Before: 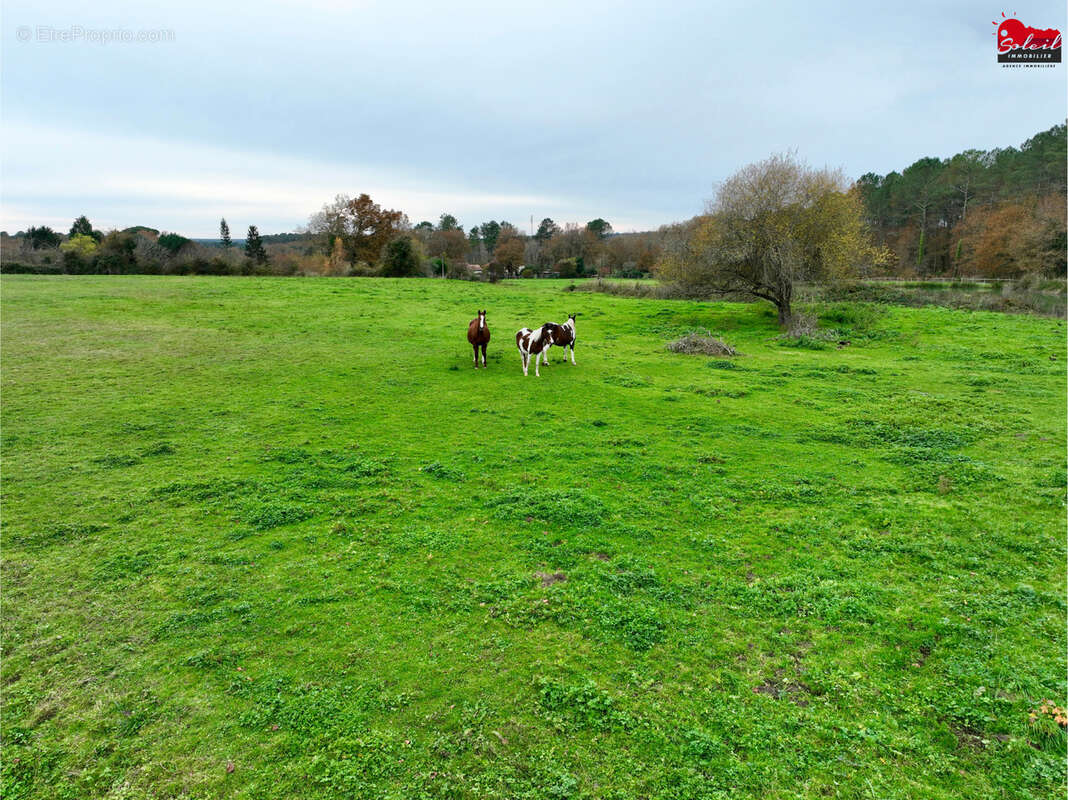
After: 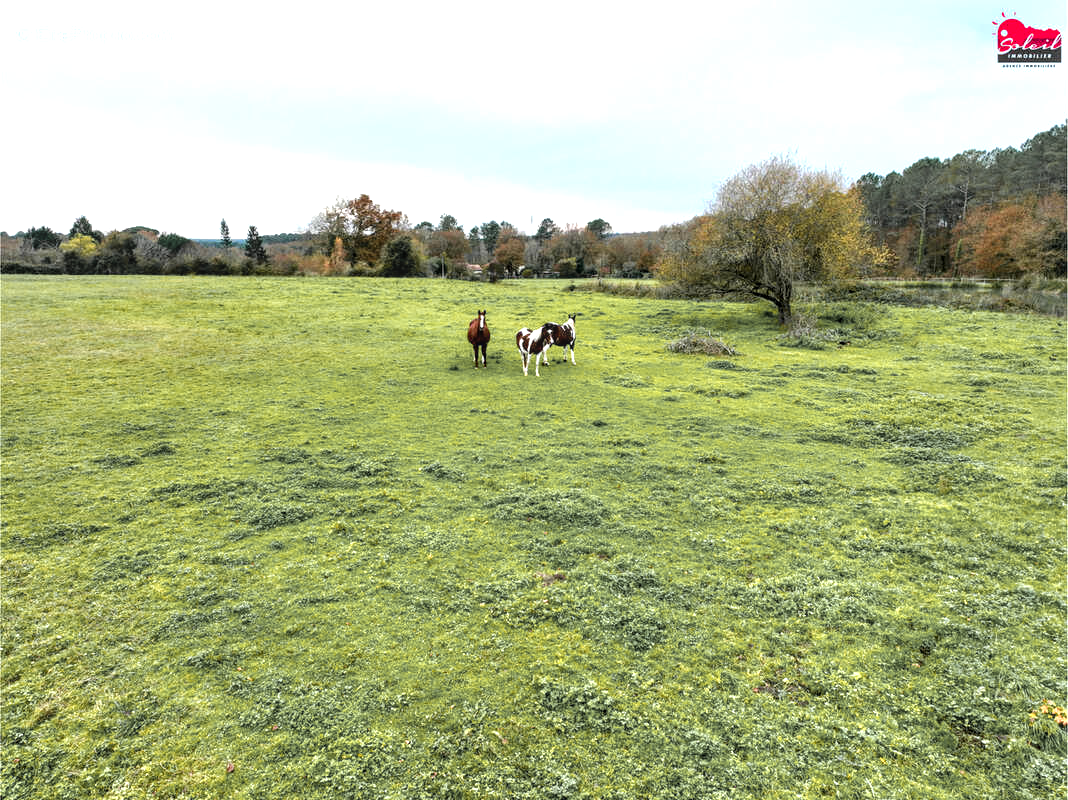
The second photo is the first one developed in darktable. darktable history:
color zones: curves: ch1 [(0.29, 0.492) (0.373, 0.185) (0.509, 0.481)]; ch2 [(0.25, 0.462) (0.749, 0.457)]
tone equalizer: -8 EV -0.734 EV, -7 EV -0.699 EV, -6 EV -0.632 EV, -5 EV -0.375 EV, -3 EV 0.394 EV, -2 EV 0.6 EV, -1 EV 0.688 EV, +0 EV 0.757 EV
local contrast: on, module defaults
